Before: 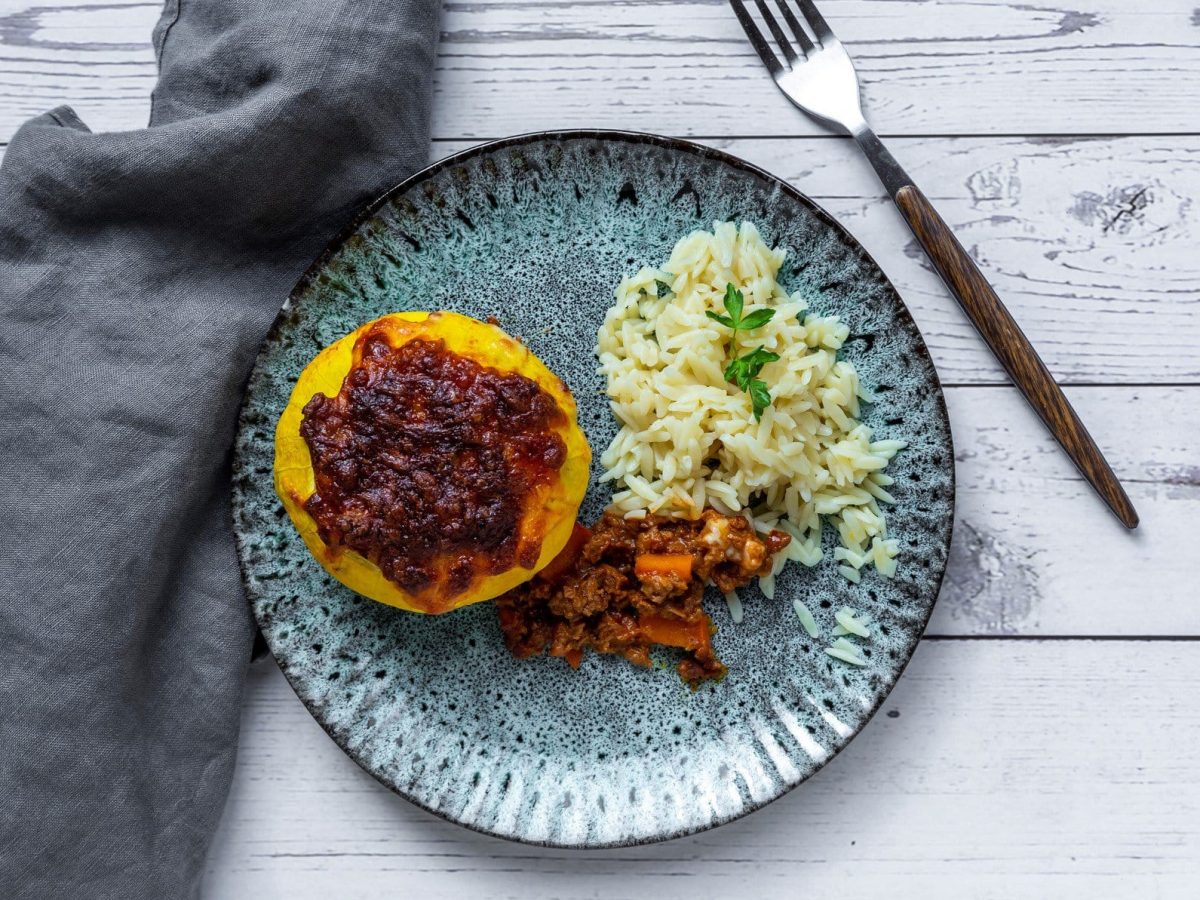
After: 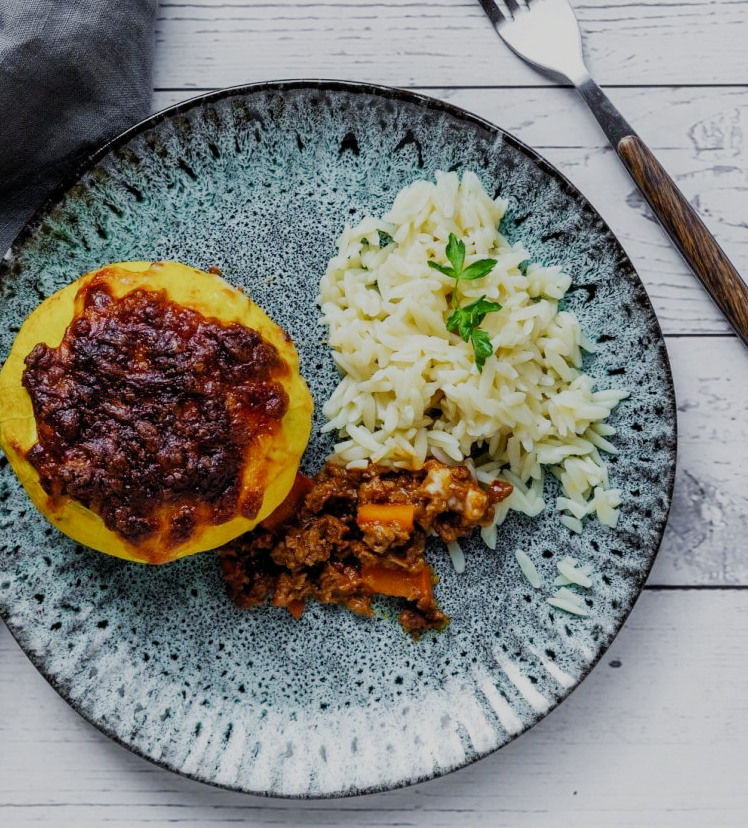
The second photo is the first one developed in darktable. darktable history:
exposure: exposure 0.162 EV, compensate highlight preservation false
crop and rotate: left 23.22%, top 5.626%, right 14.403%, bottom 2.352%
filmic rgb: black relative exposure -8.46 EV, white relative exposure 4.68 EV, hardness 3.83, preserve chrominance no, color science v5 (2021), contrast in shadows safe, contrast in highlights safe
